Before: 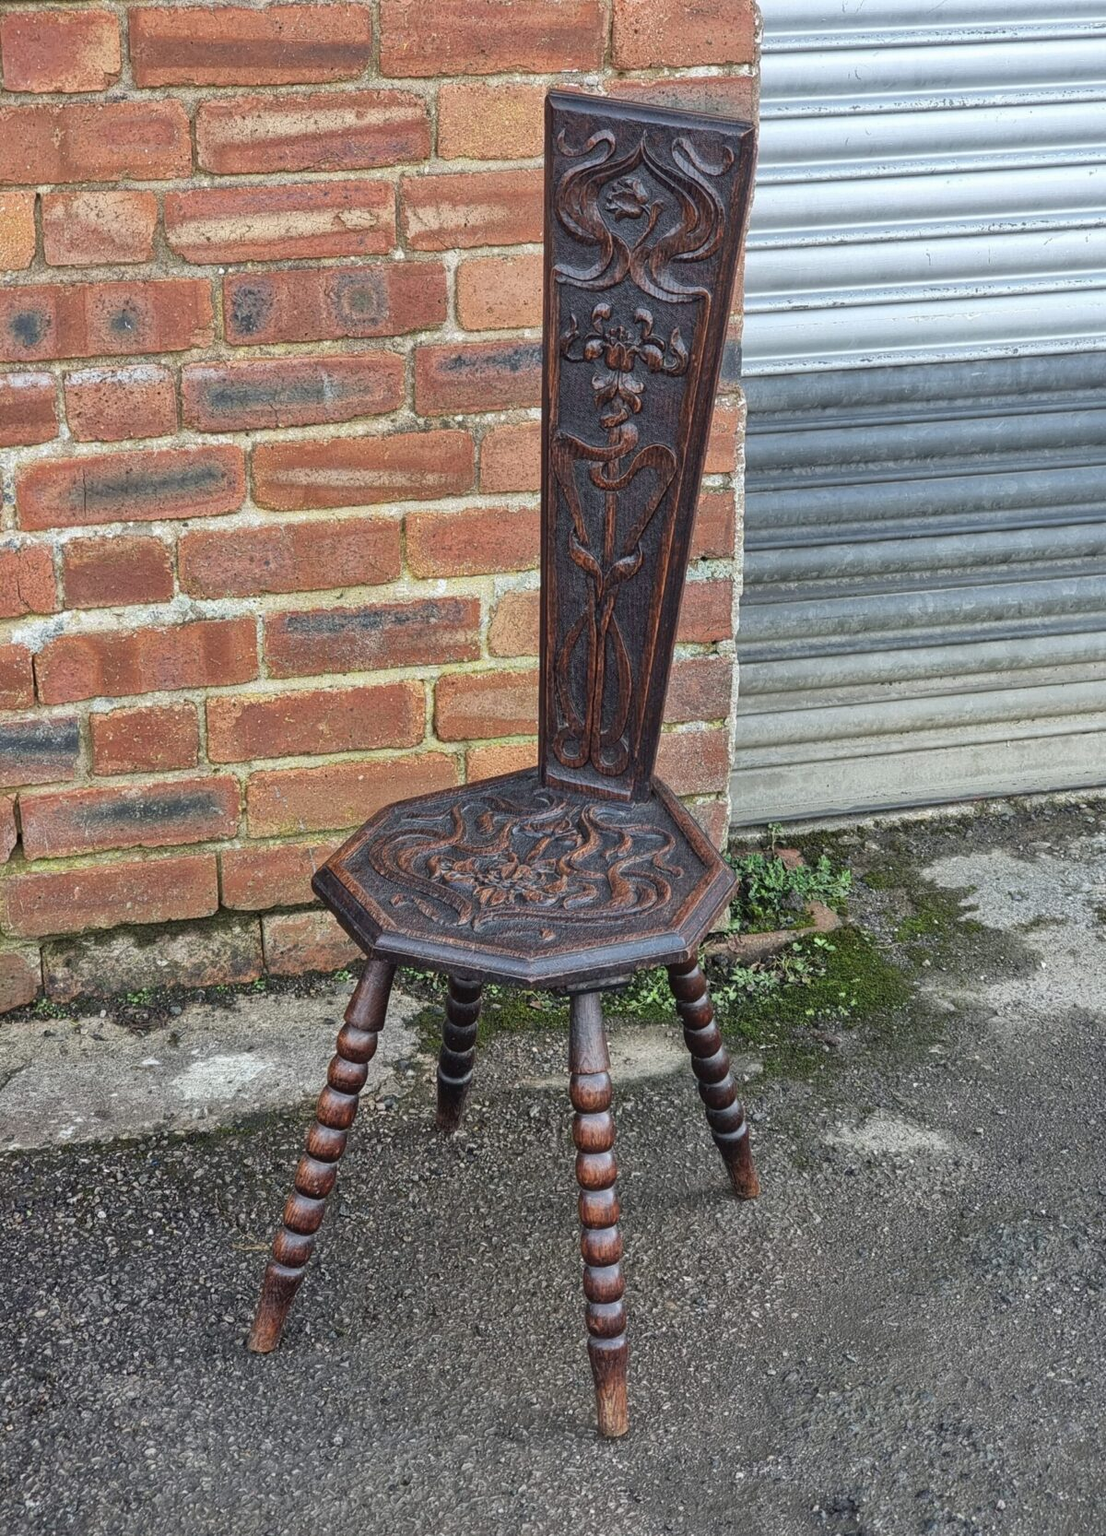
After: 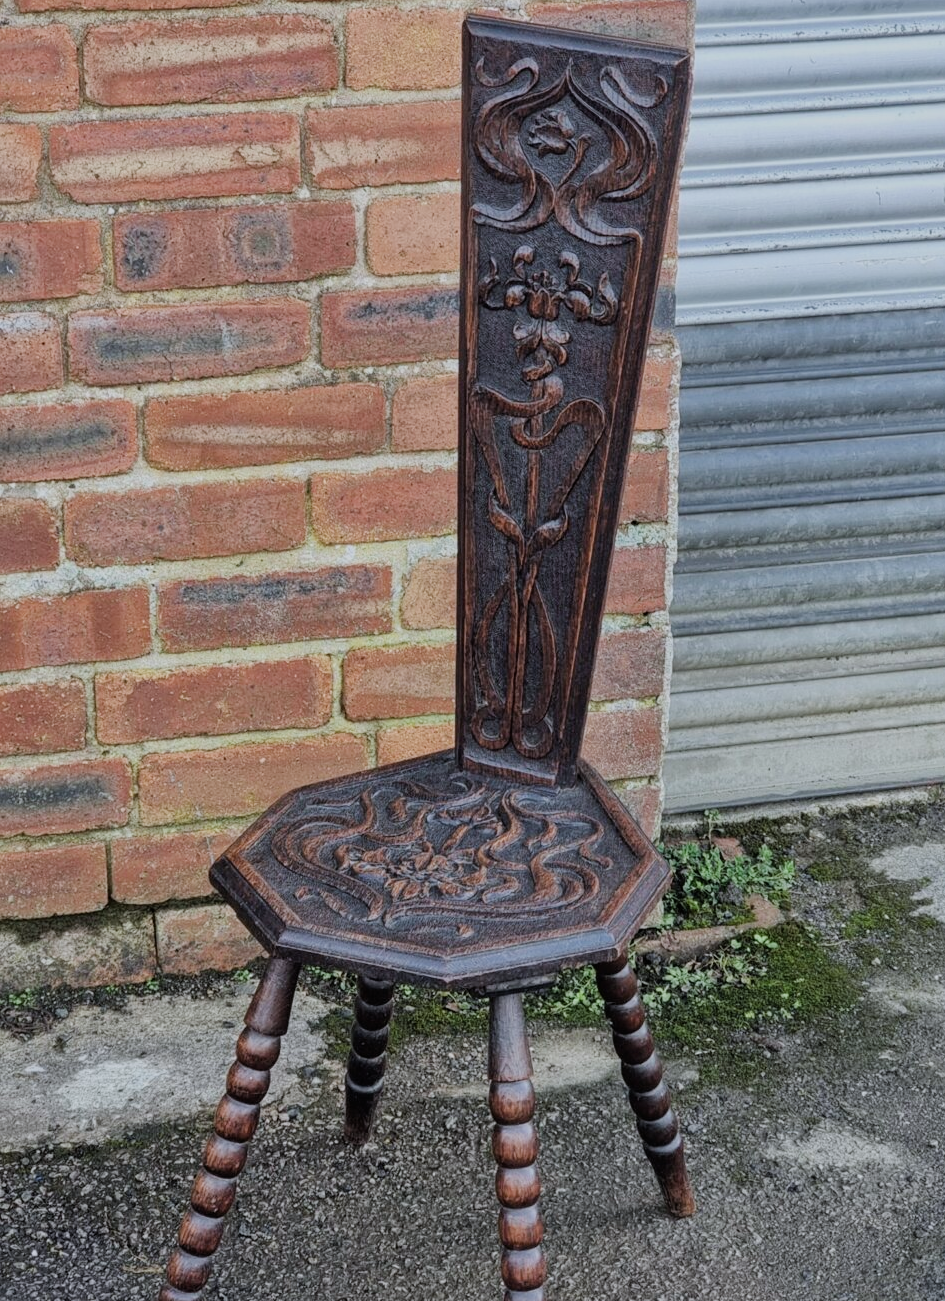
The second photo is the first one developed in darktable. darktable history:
filmic rgb: black relative exposure -7.65 EV, white relative exposure 4.56 EV, hardness 3.61
shadows and highlights: shadows 20.91, highlights -35.45, soften with gaussian
white balance: red 0.974, blue 1.044
crop and rotate: left 10.77%, top 5.1%, right 10.41%, bottom 16.76%
